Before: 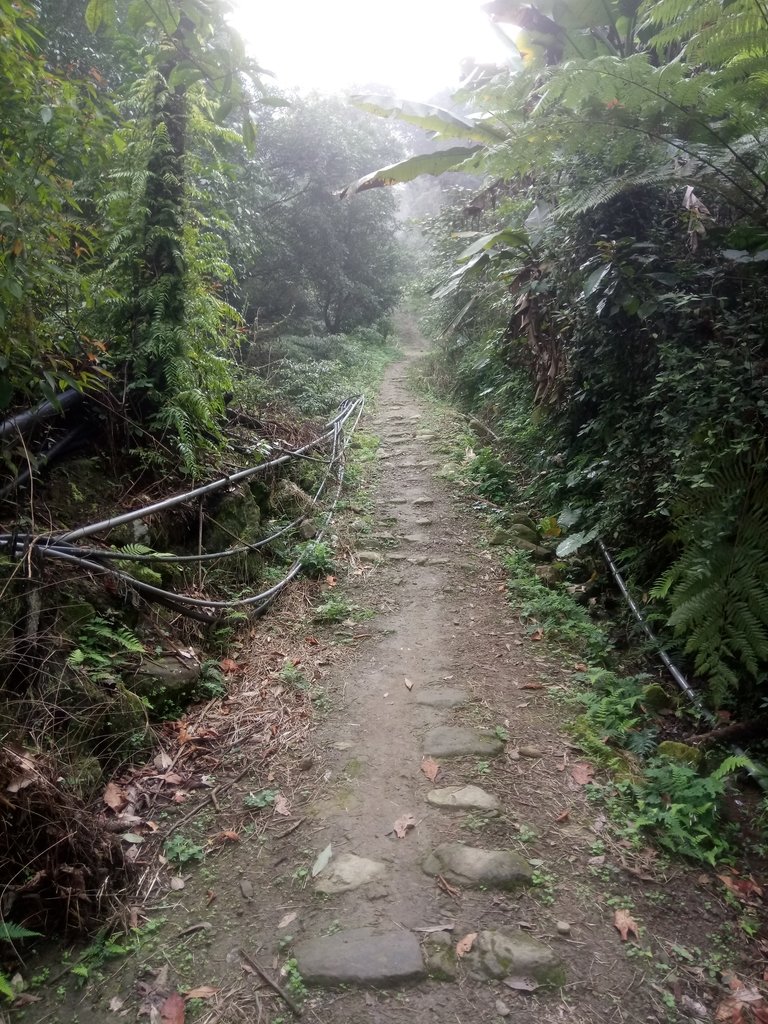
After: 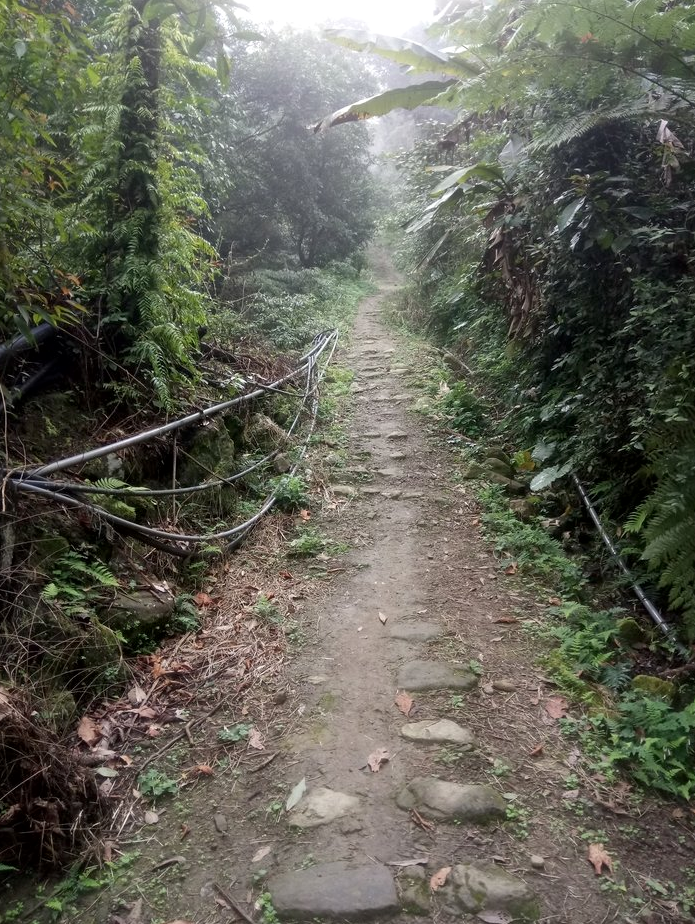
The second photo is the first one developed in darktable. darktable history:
local contrast: mode bilateral grid, contrast 21, coarseness 51, detail 119%, midtone range 0.2
crop: left 3.398%, top 6.45%, right 6.039%, bottom 3.287%
levels: mode automatic, levels [0, 0.51, 1]
